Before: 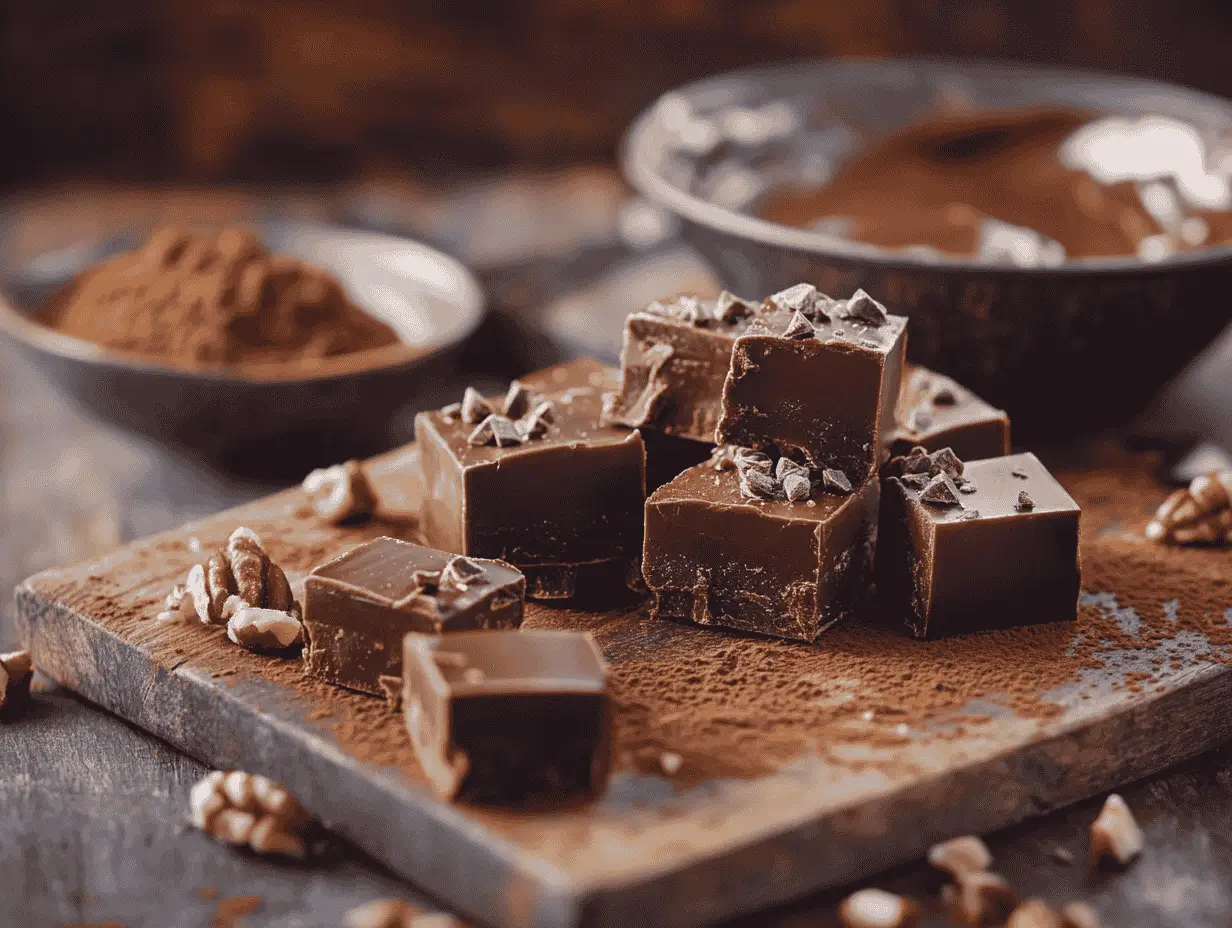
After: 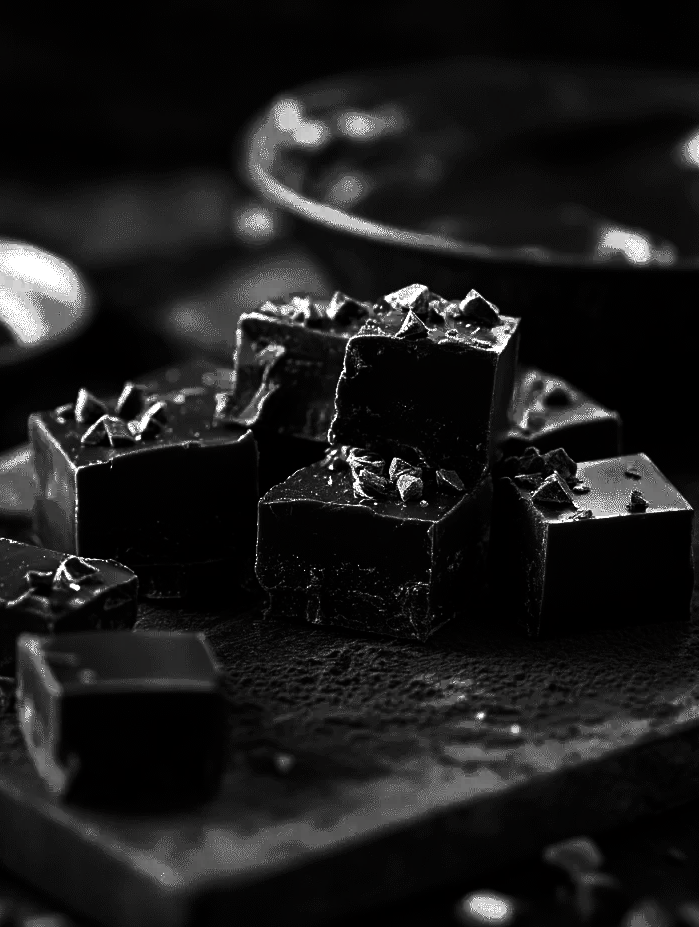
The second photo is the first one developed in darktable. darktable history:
contrast brightness saturation: contrast 0.02, brightness -0.988, saturation -0.99
exposure: black level correction 0, exposure 0.694 EV, compensate exposure bias true, compensate highlight preservation false
crop: left 31.463%, top 0.008%, right 11.768%
base curve: curves: ch0 [(0, 0) (0.595, 0.418) (1, 1)], preserve colors none
